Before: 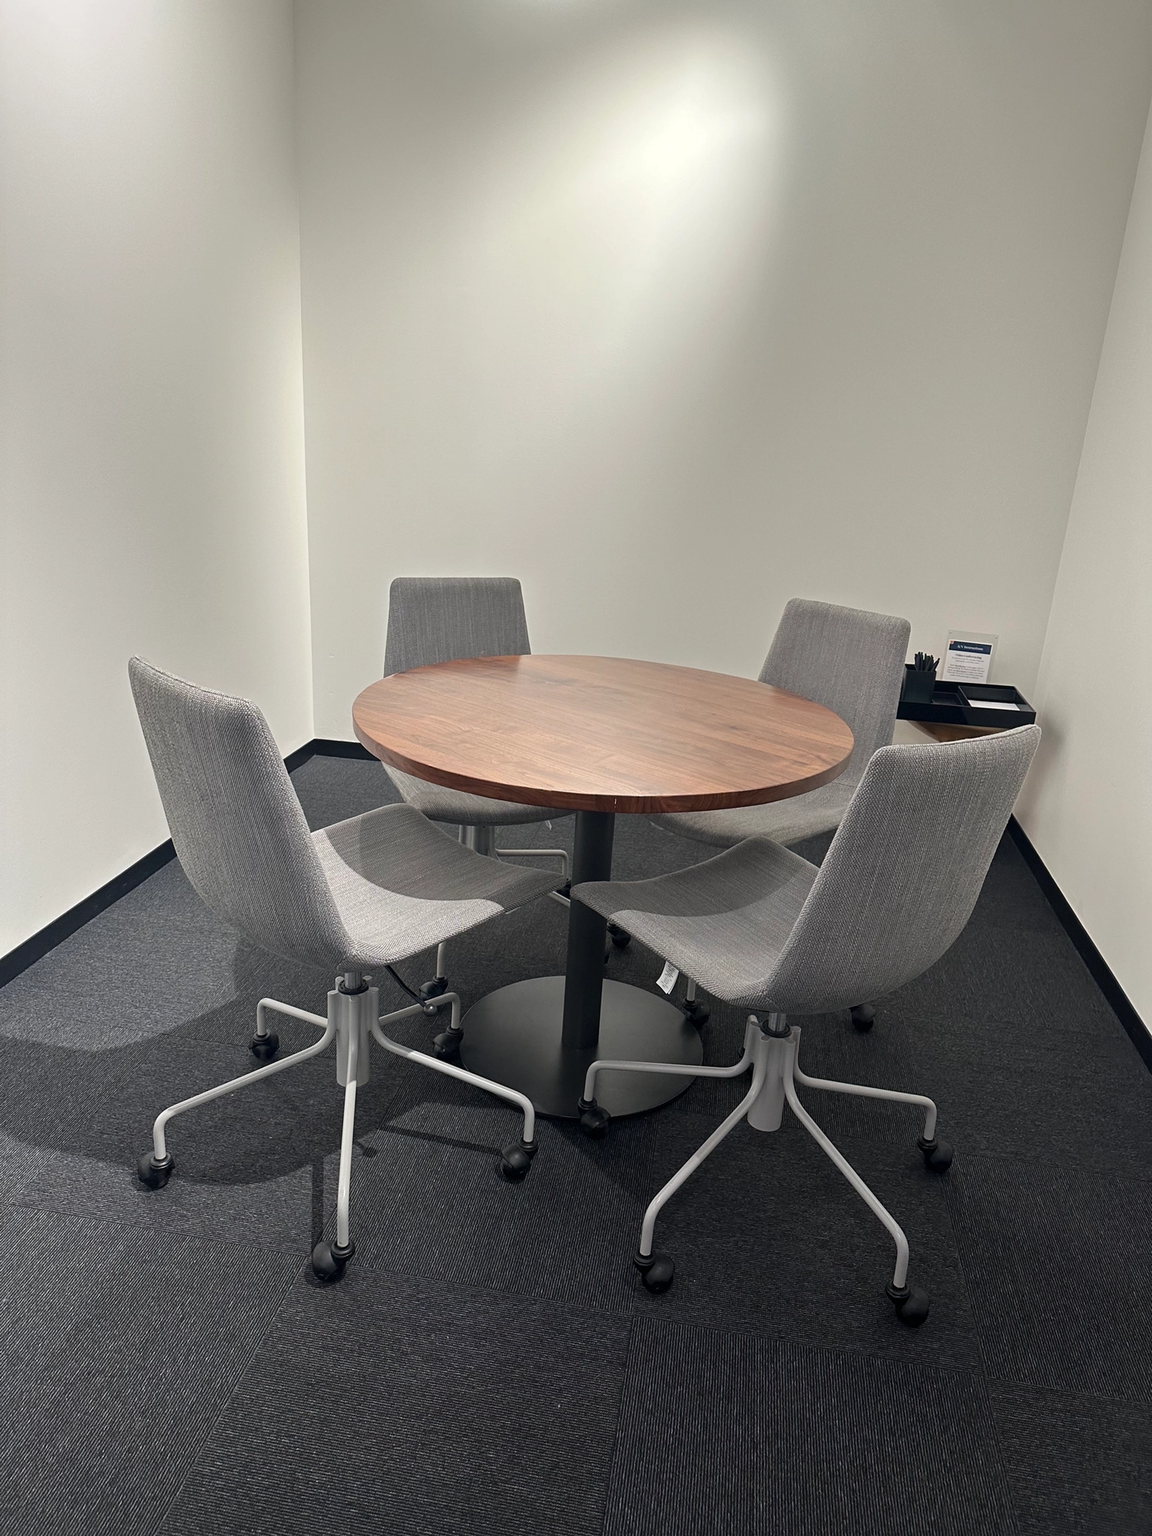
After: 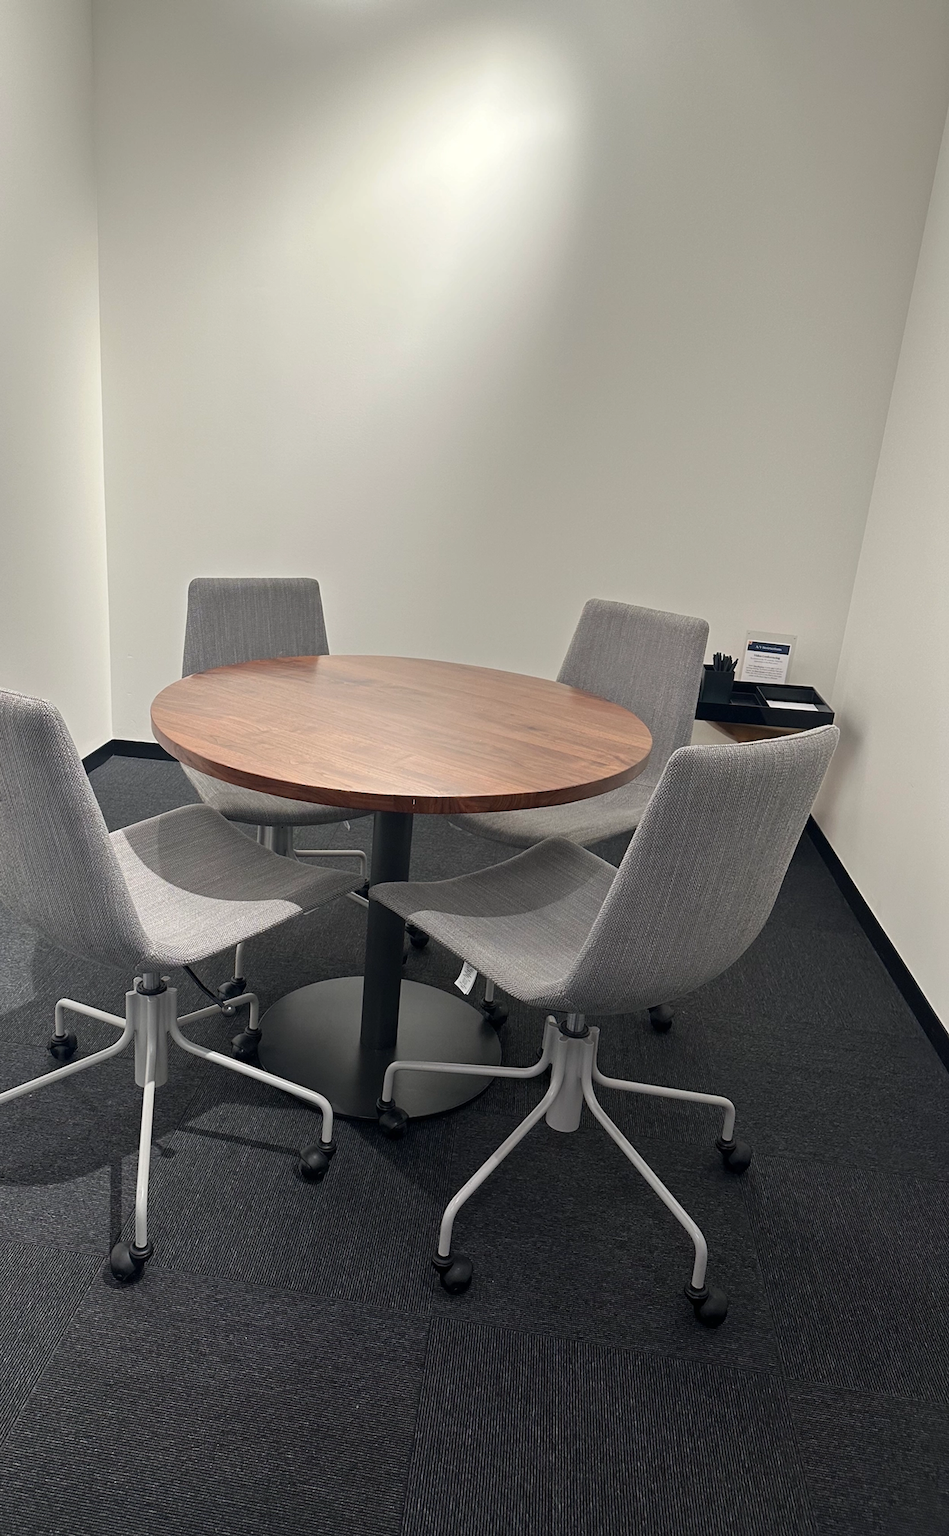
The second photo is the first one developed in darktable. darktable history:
crop: left 17.569%, bottom 0.022%
